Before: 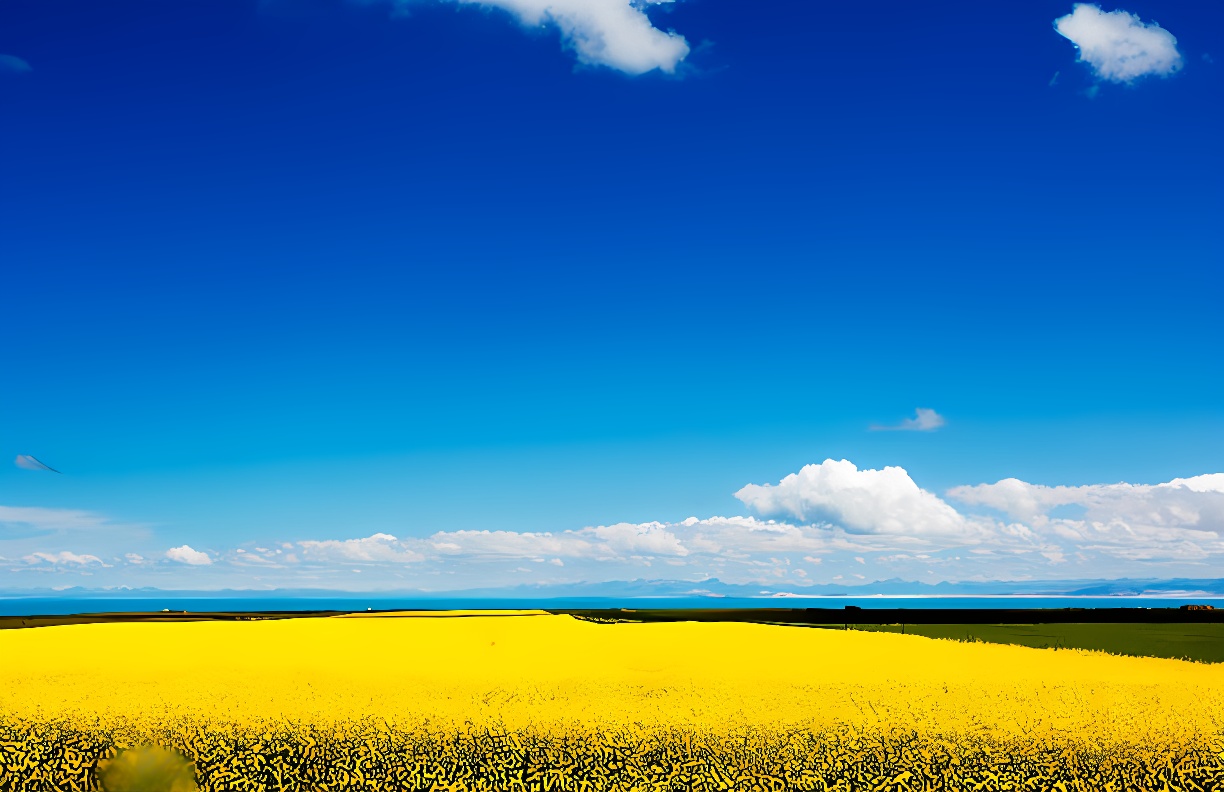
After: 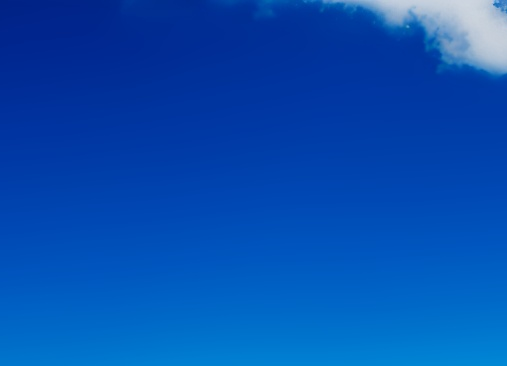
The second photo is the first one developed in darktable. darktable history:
crop and rotate: left 11.172%, top 0.056%, right 47.402%, bottom 53.651%
